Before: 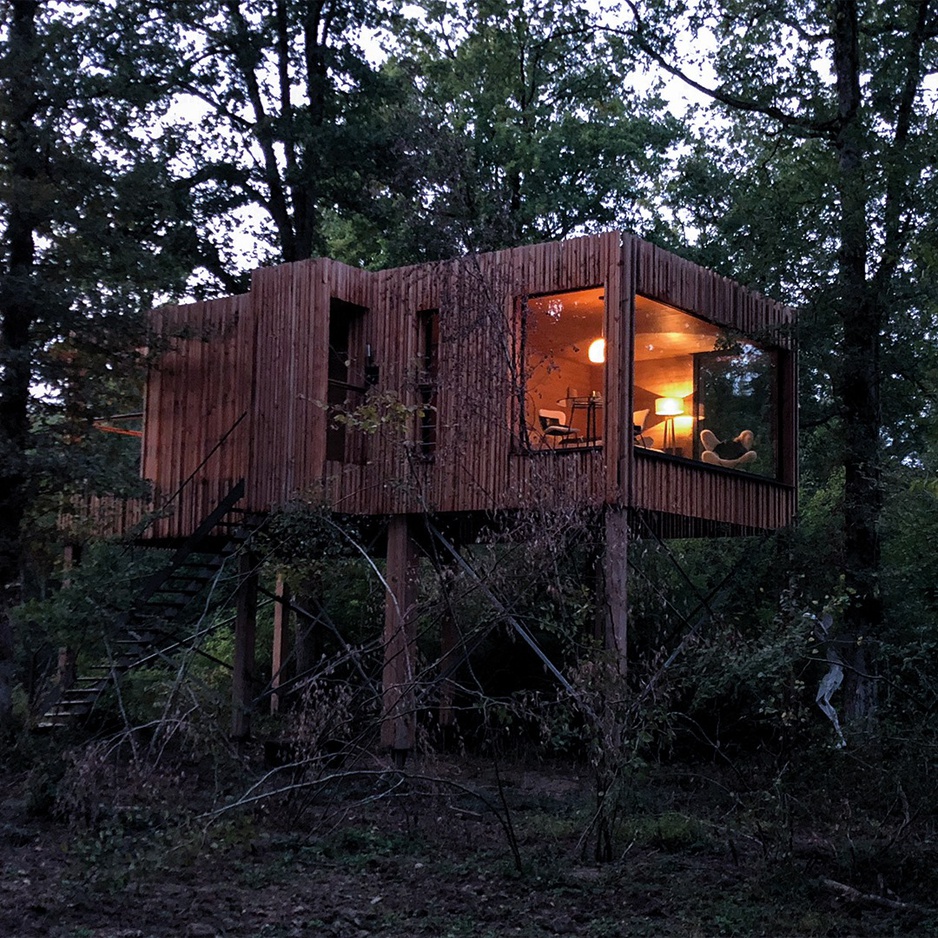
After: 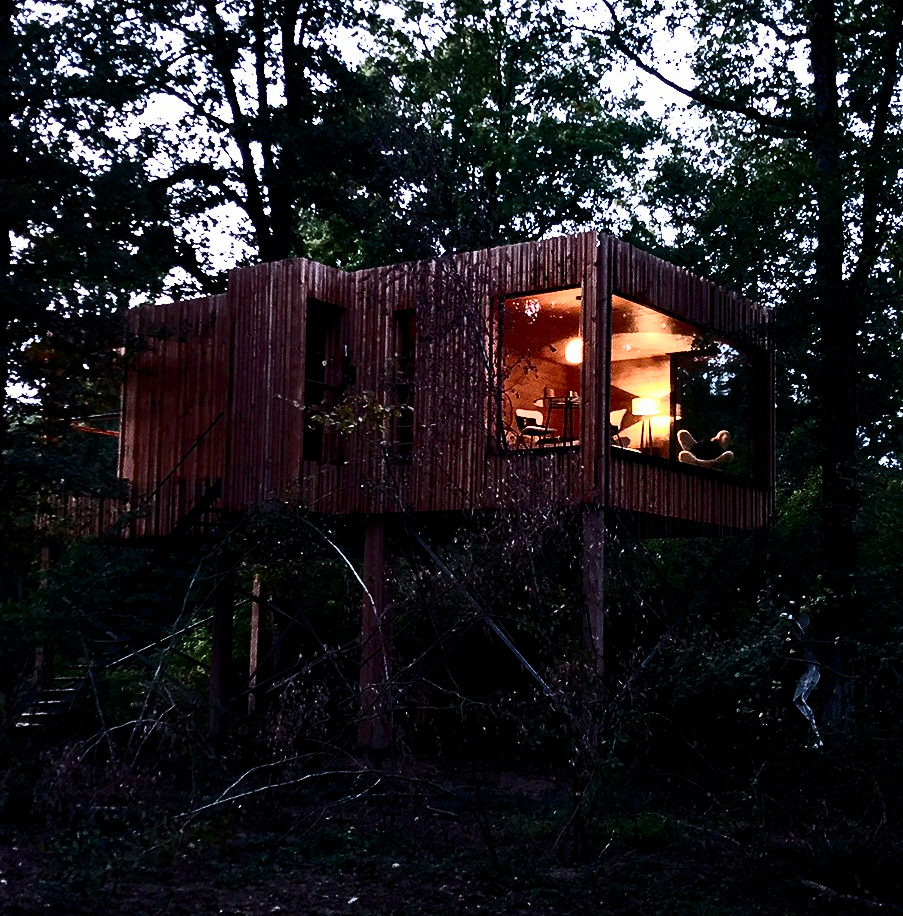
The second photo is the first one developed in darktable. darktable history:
filmic rgb: black relative exposure -7.65 EV, white relative exposure 4.56 EV, hardness 3.61
crop and rotate: left 2.536%, right 1.107%, bottom 2.246%
contrast brightness saturation: contrast 0.93, brightness 0.2
exposure: black level correction 0.003, exposure 0.383 EV, compensate highlight preservation false
